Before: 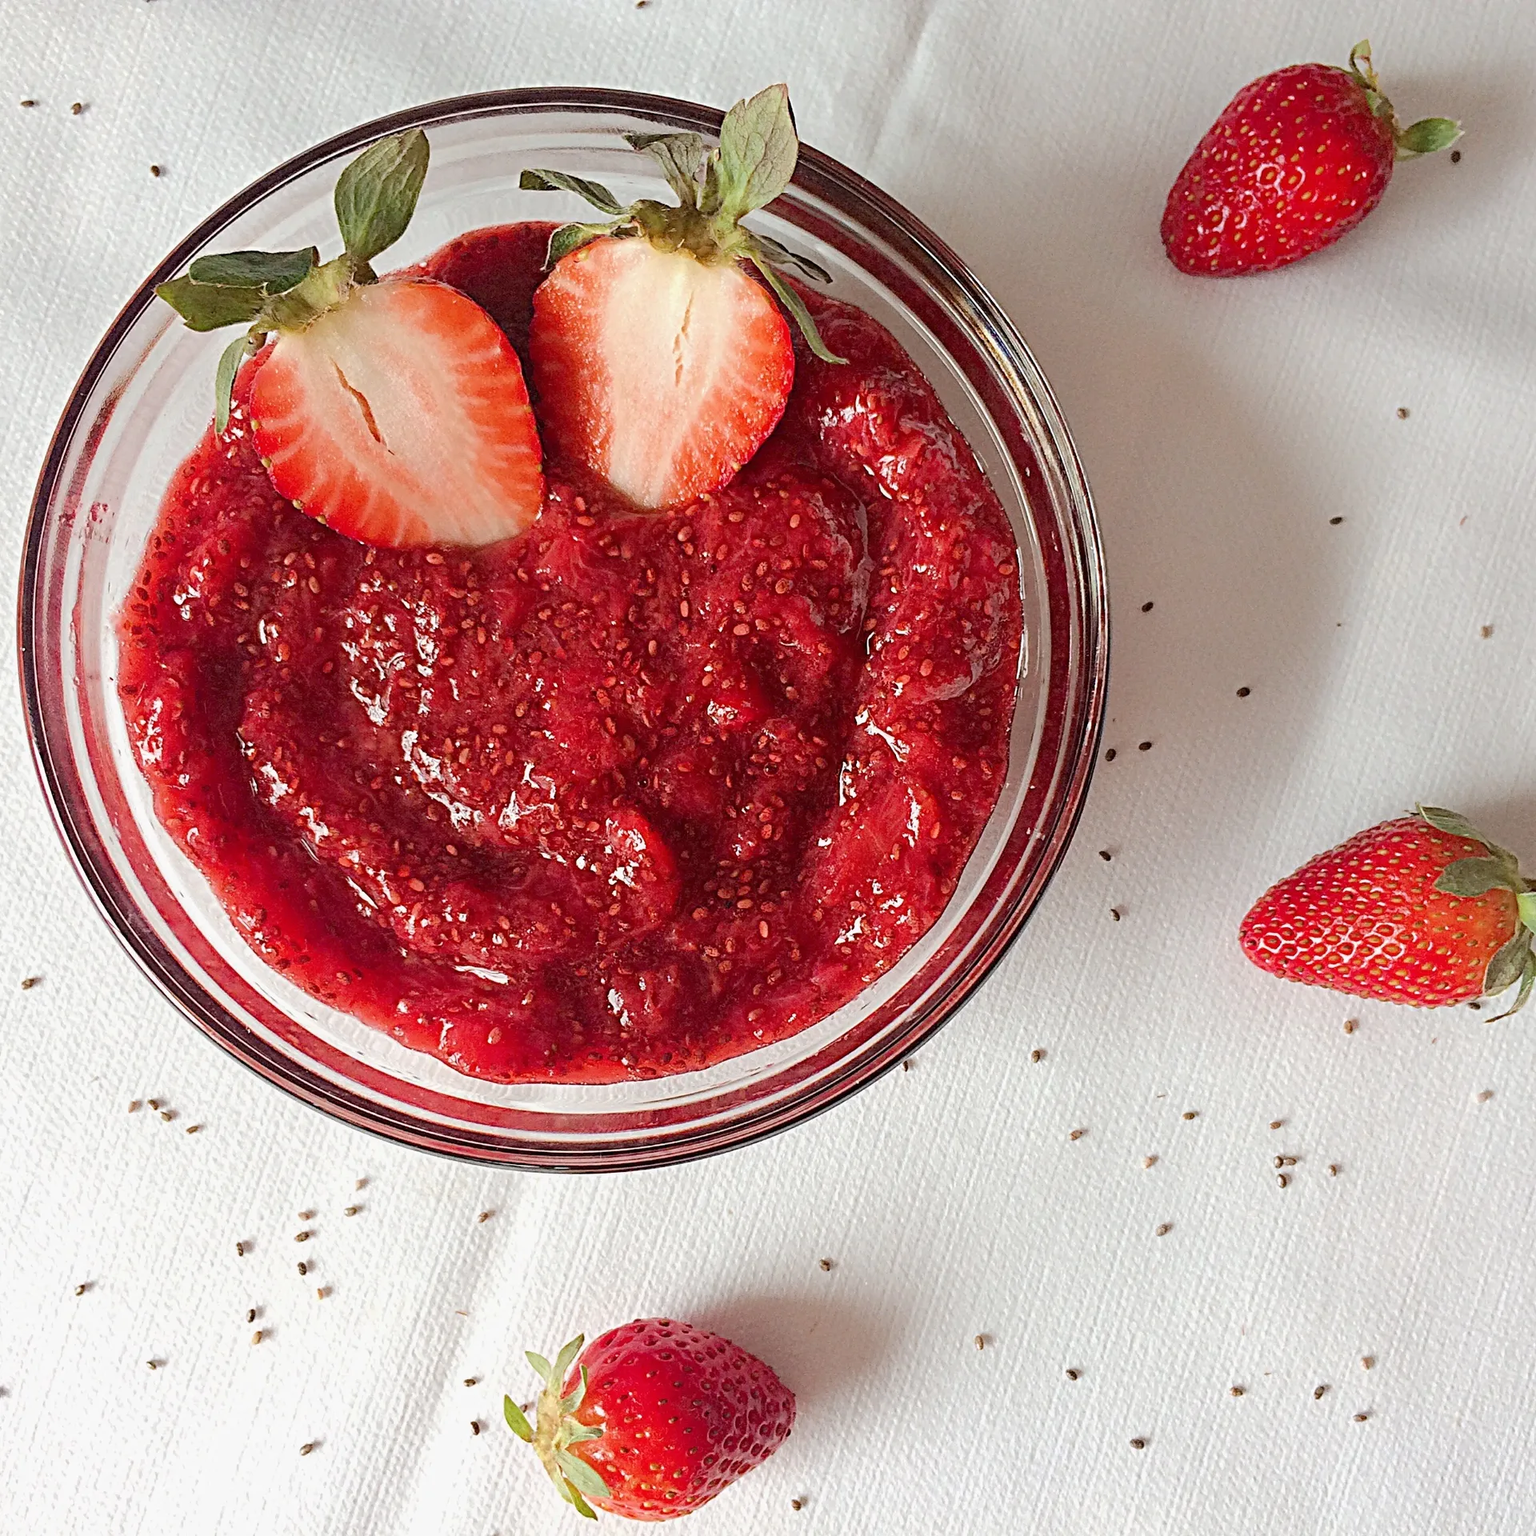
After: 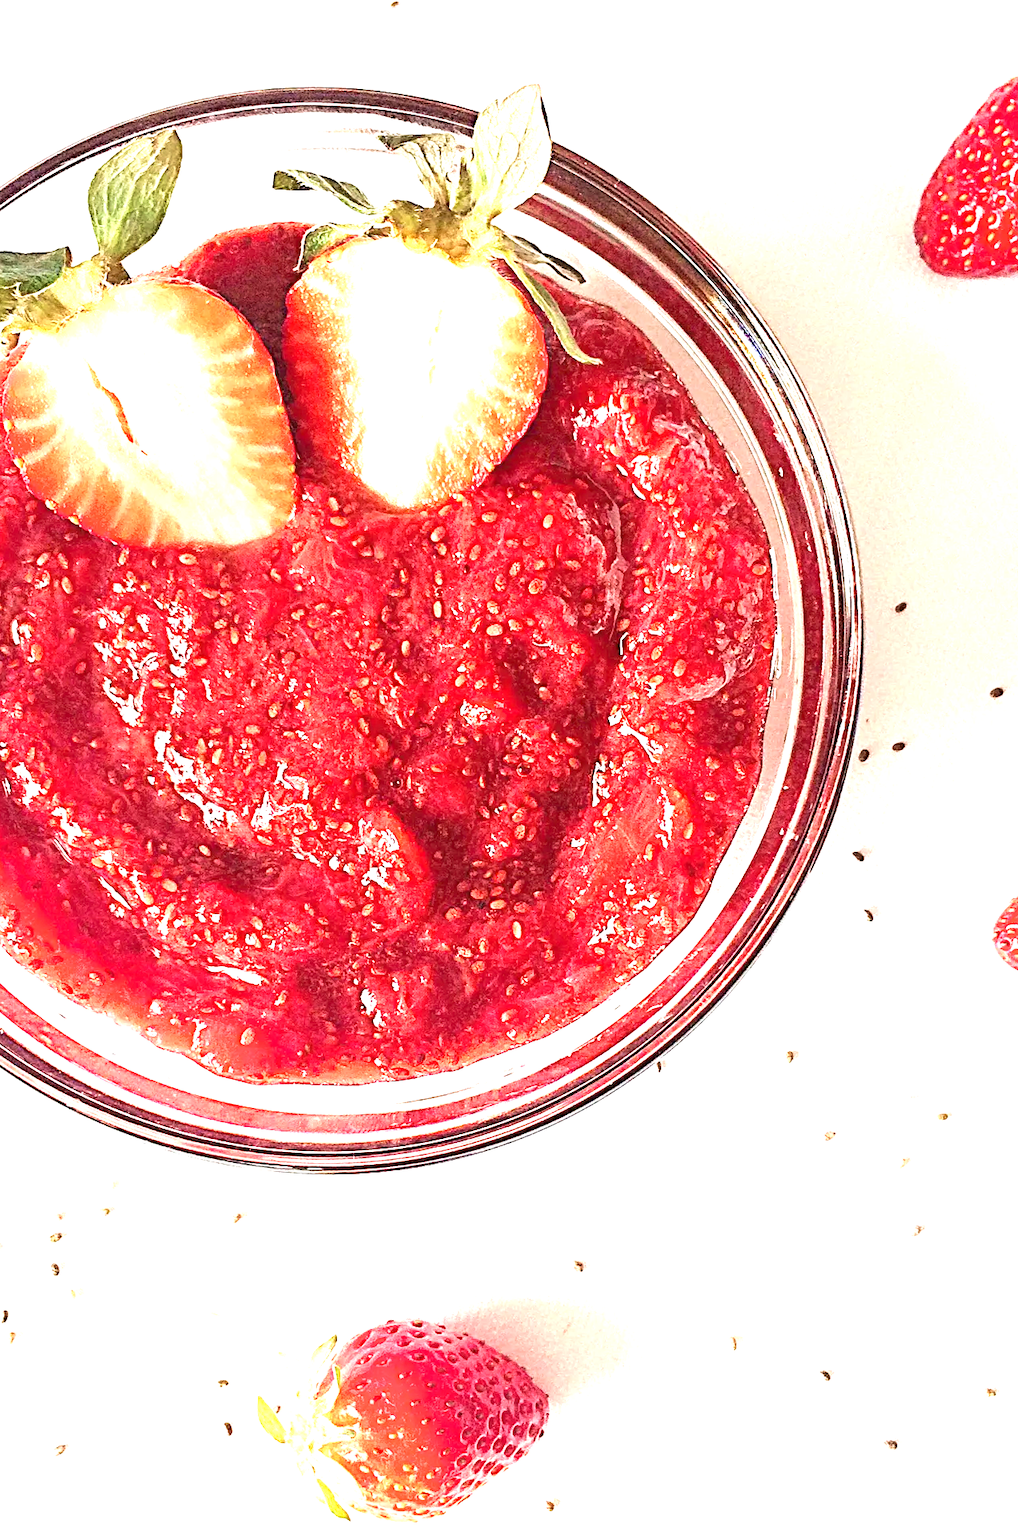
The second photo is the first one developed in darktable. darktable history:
crop and rotate: left 16.12%, right 17.574%
exposure: exposure 2 EV, compensate exposure bias true, compensate highlight preservation false
velvia: strength 24.44%
